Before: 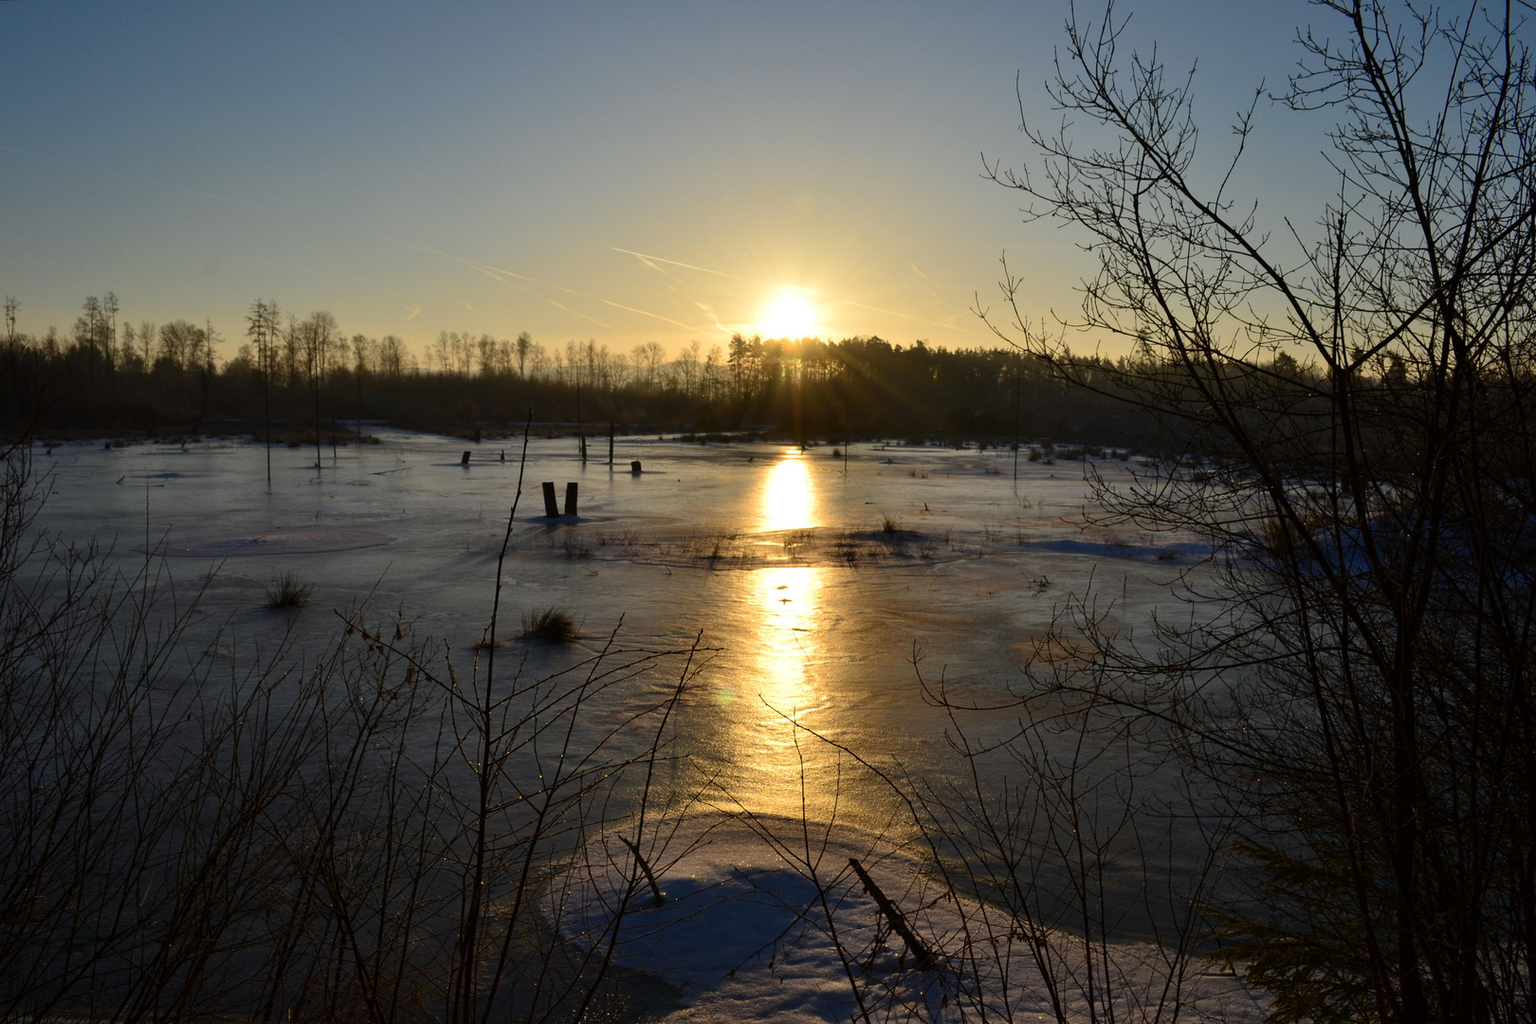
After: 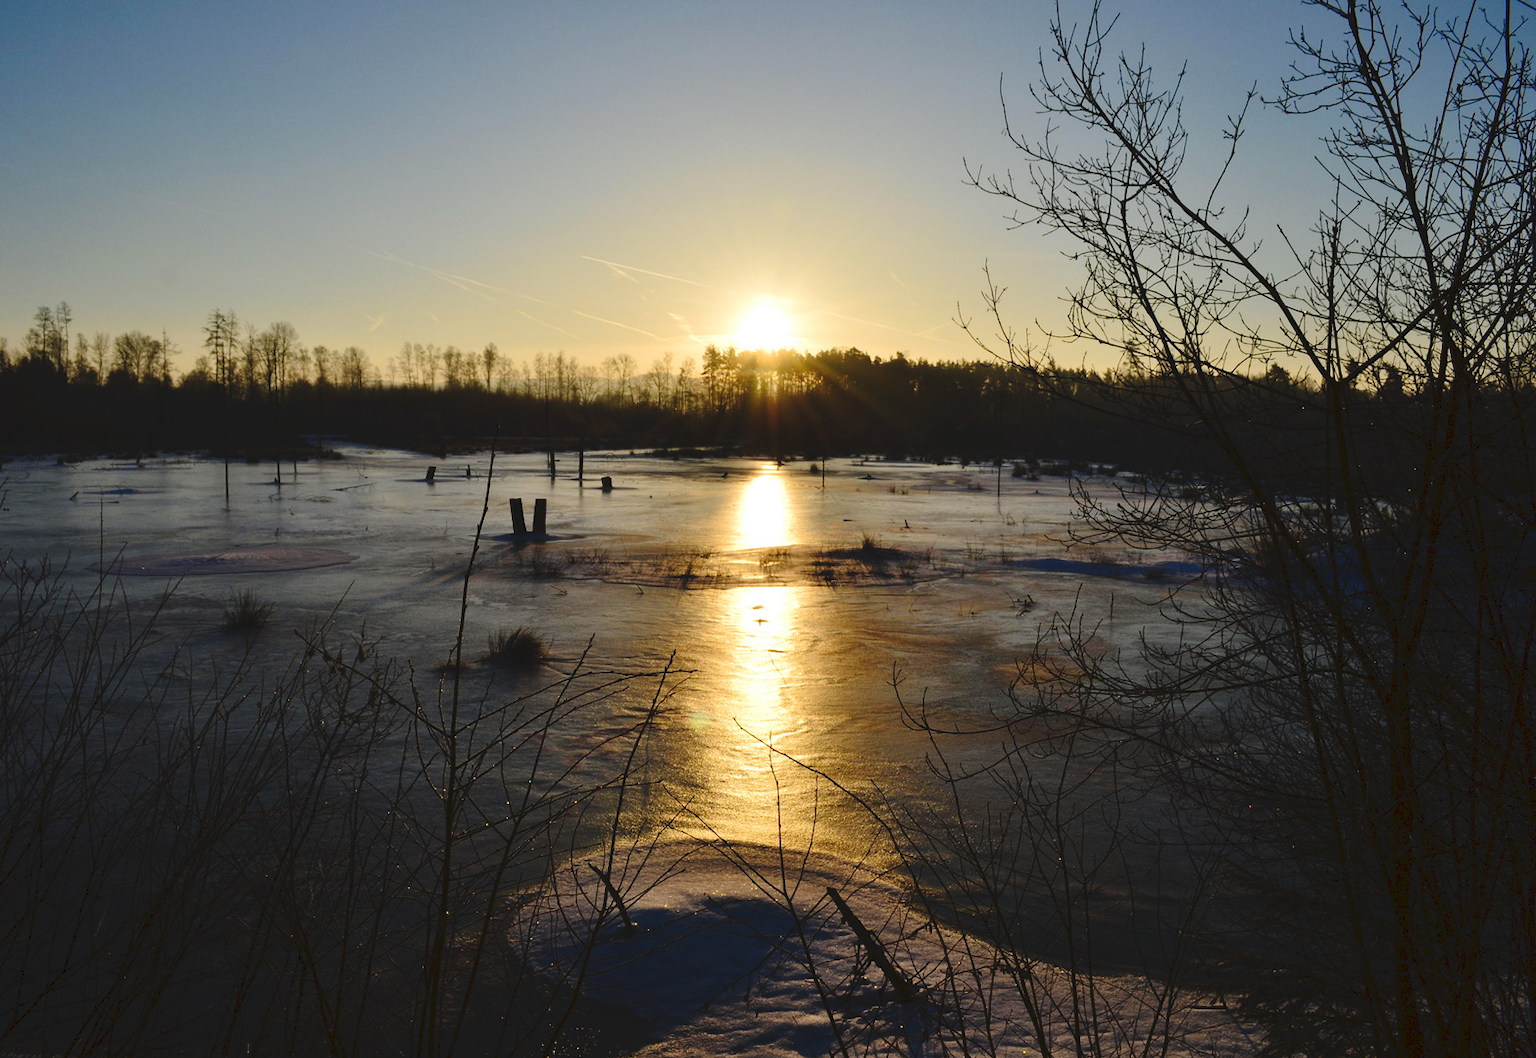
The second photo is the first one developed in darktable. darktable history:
crop and rotate: left 3.238%
tone curve: curves: ch0 [(0, 0) (0.003, 0.074) (0.011, 0.079) (0.025, 0.083) (0.044, 0.095) (0.069, 0.097) (0.1, 0.11) (0.136, 0.131) (0.177, 0.159) (0.224, 0.209) (0.277, 0.279) (0.335, 0.367) (0.399, 0.455) (0.468, 0.538) (0.543, 0.621) (0.623, 0.699) (0.709, 0.782) (0.801, 0.848) (0.898, 0.924) (1, 1)], preserve colors none
